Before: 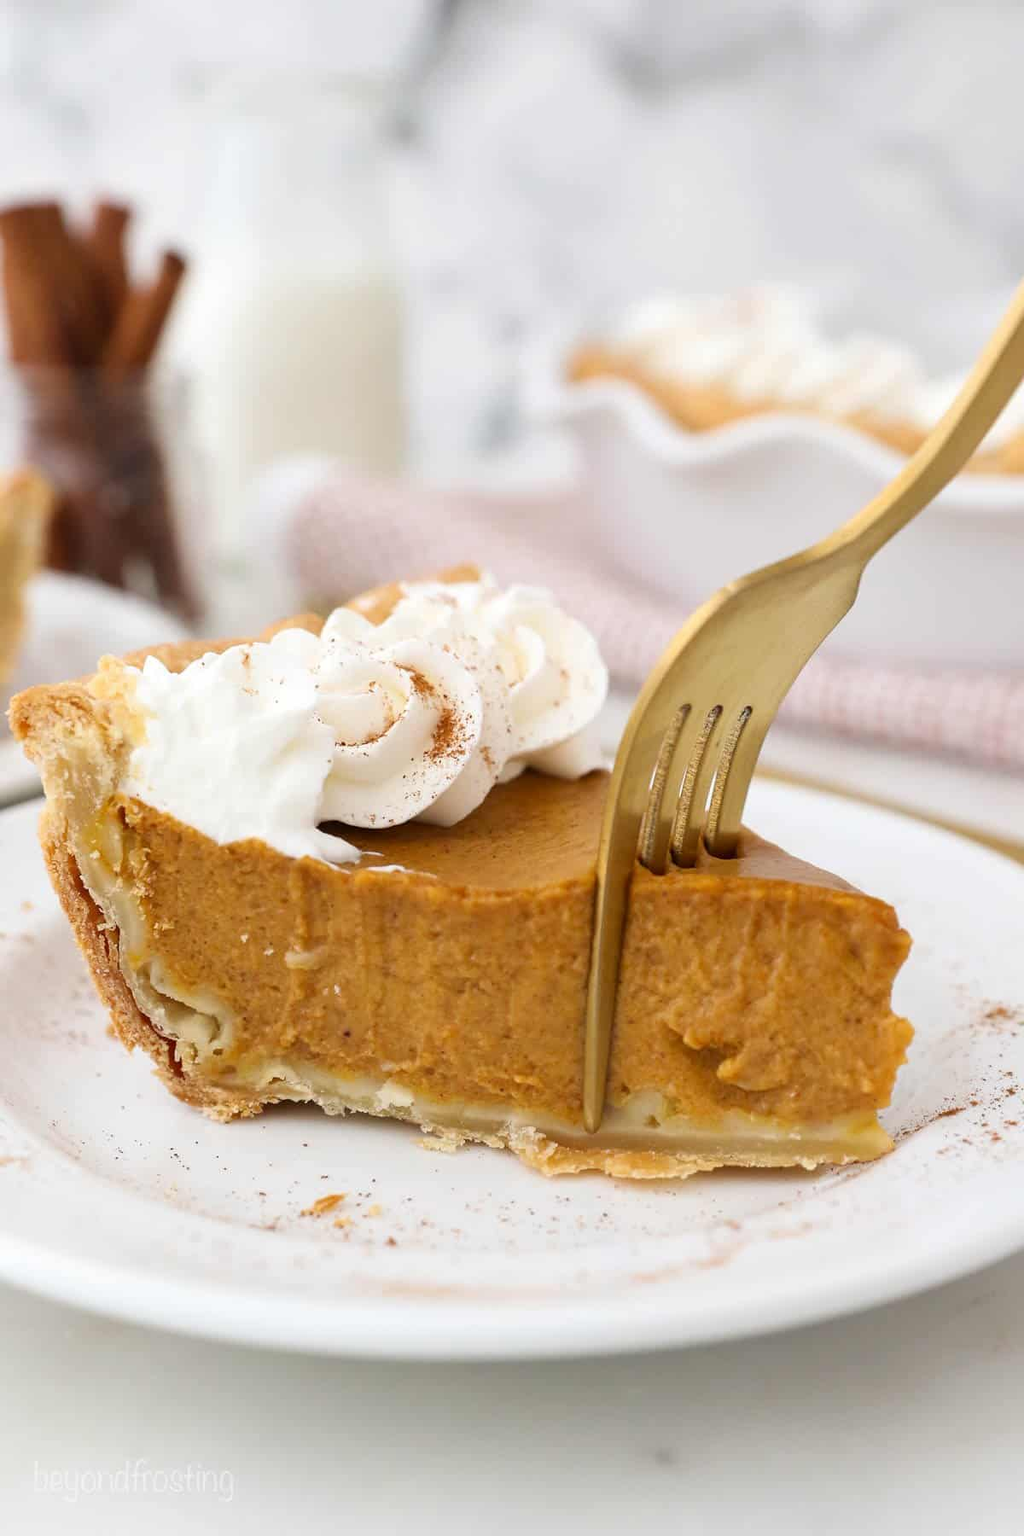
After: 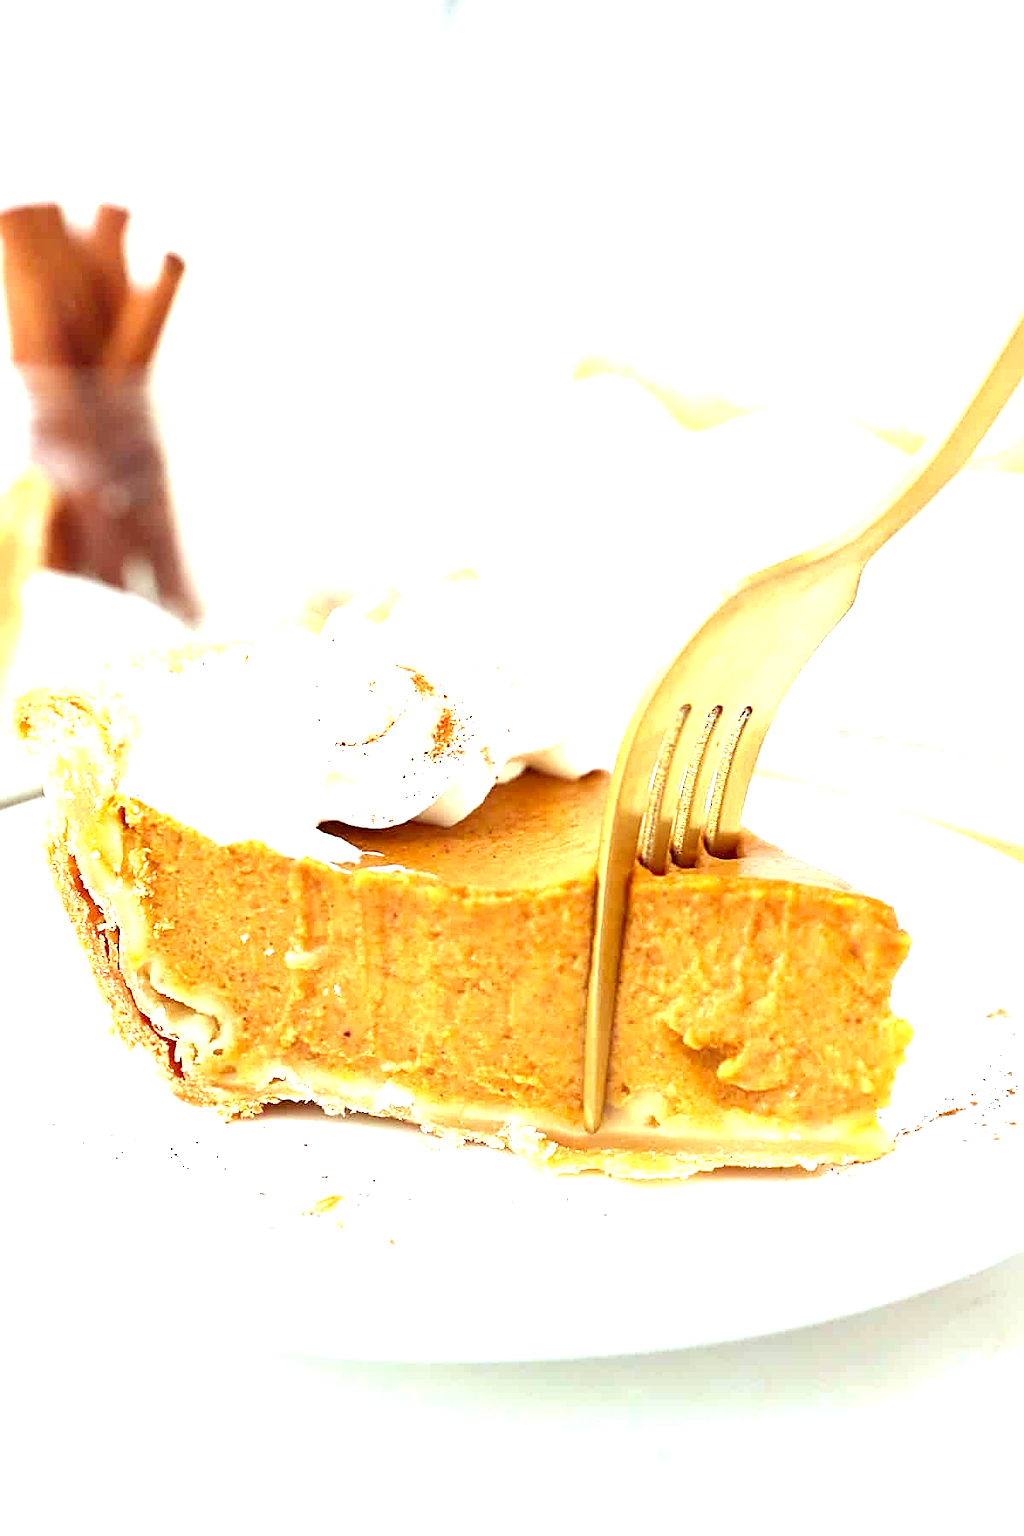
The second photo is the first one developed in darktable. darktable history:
color correction: highlights a* -7.08, highlights b* -0.205, shadows a* 20.65, shadows b* 11.98
exposure: black level correction 0, exposure 1.661 EV, compensate exposure bias true, compensate highlight preservation false
sharpen: on, module defaults
